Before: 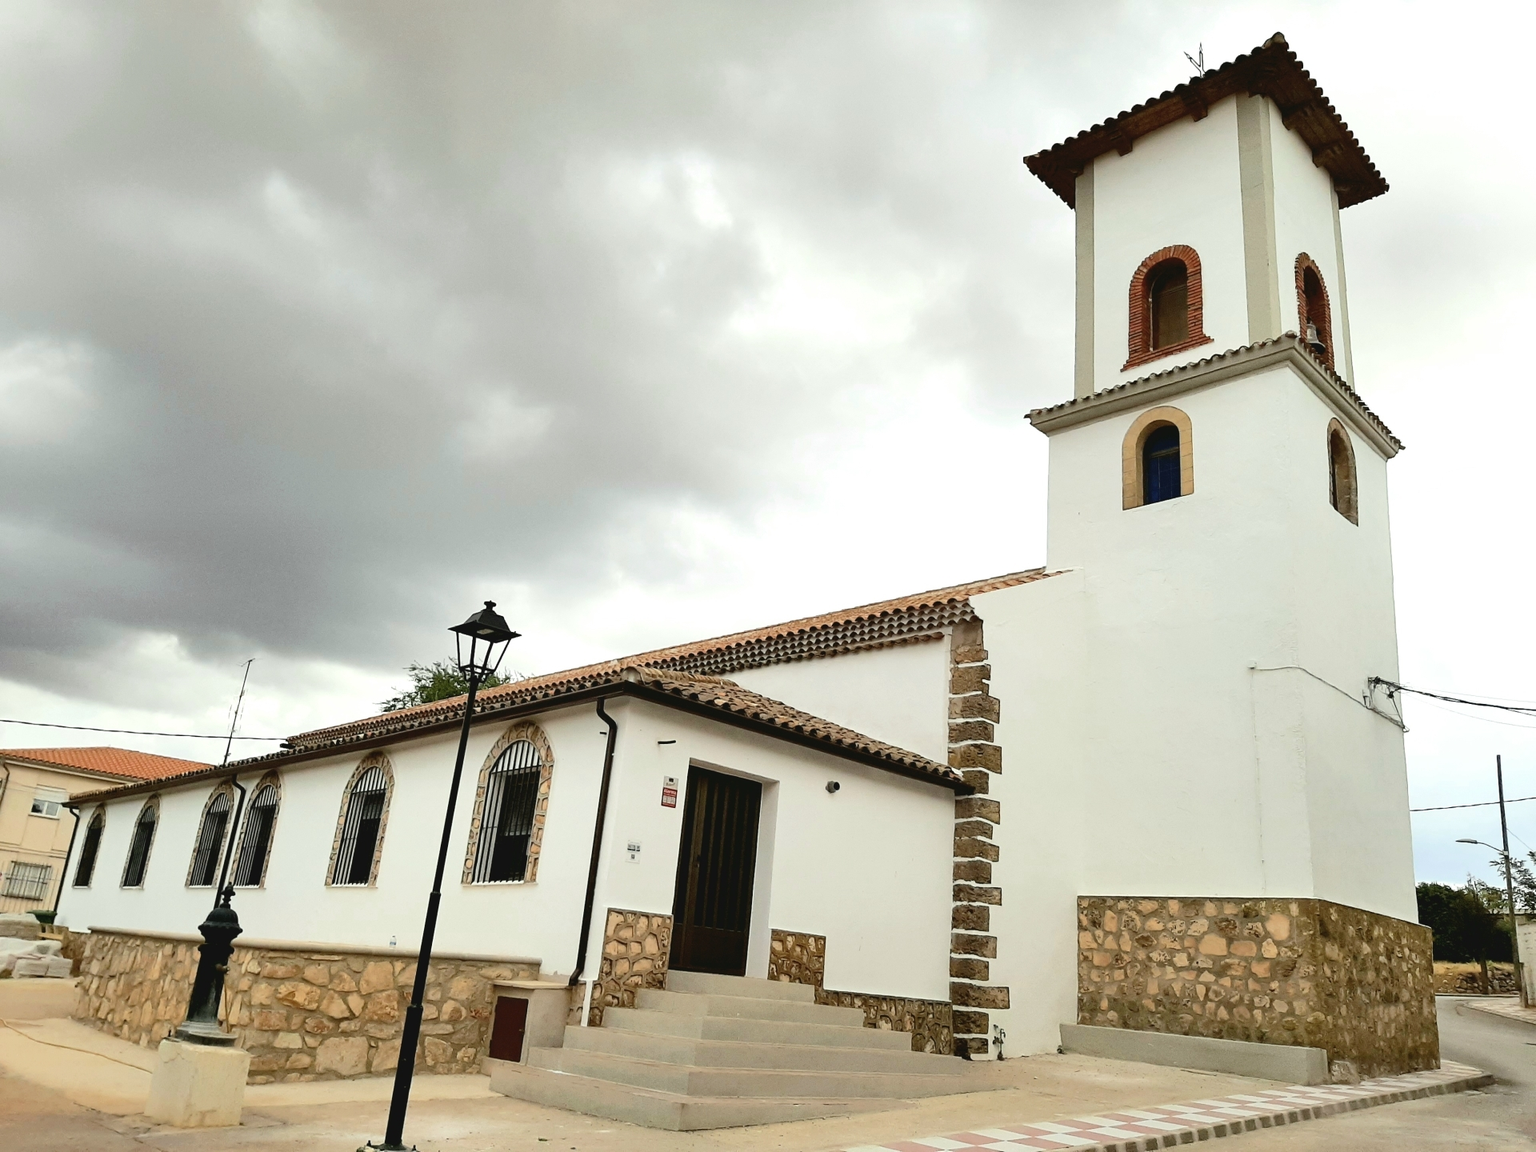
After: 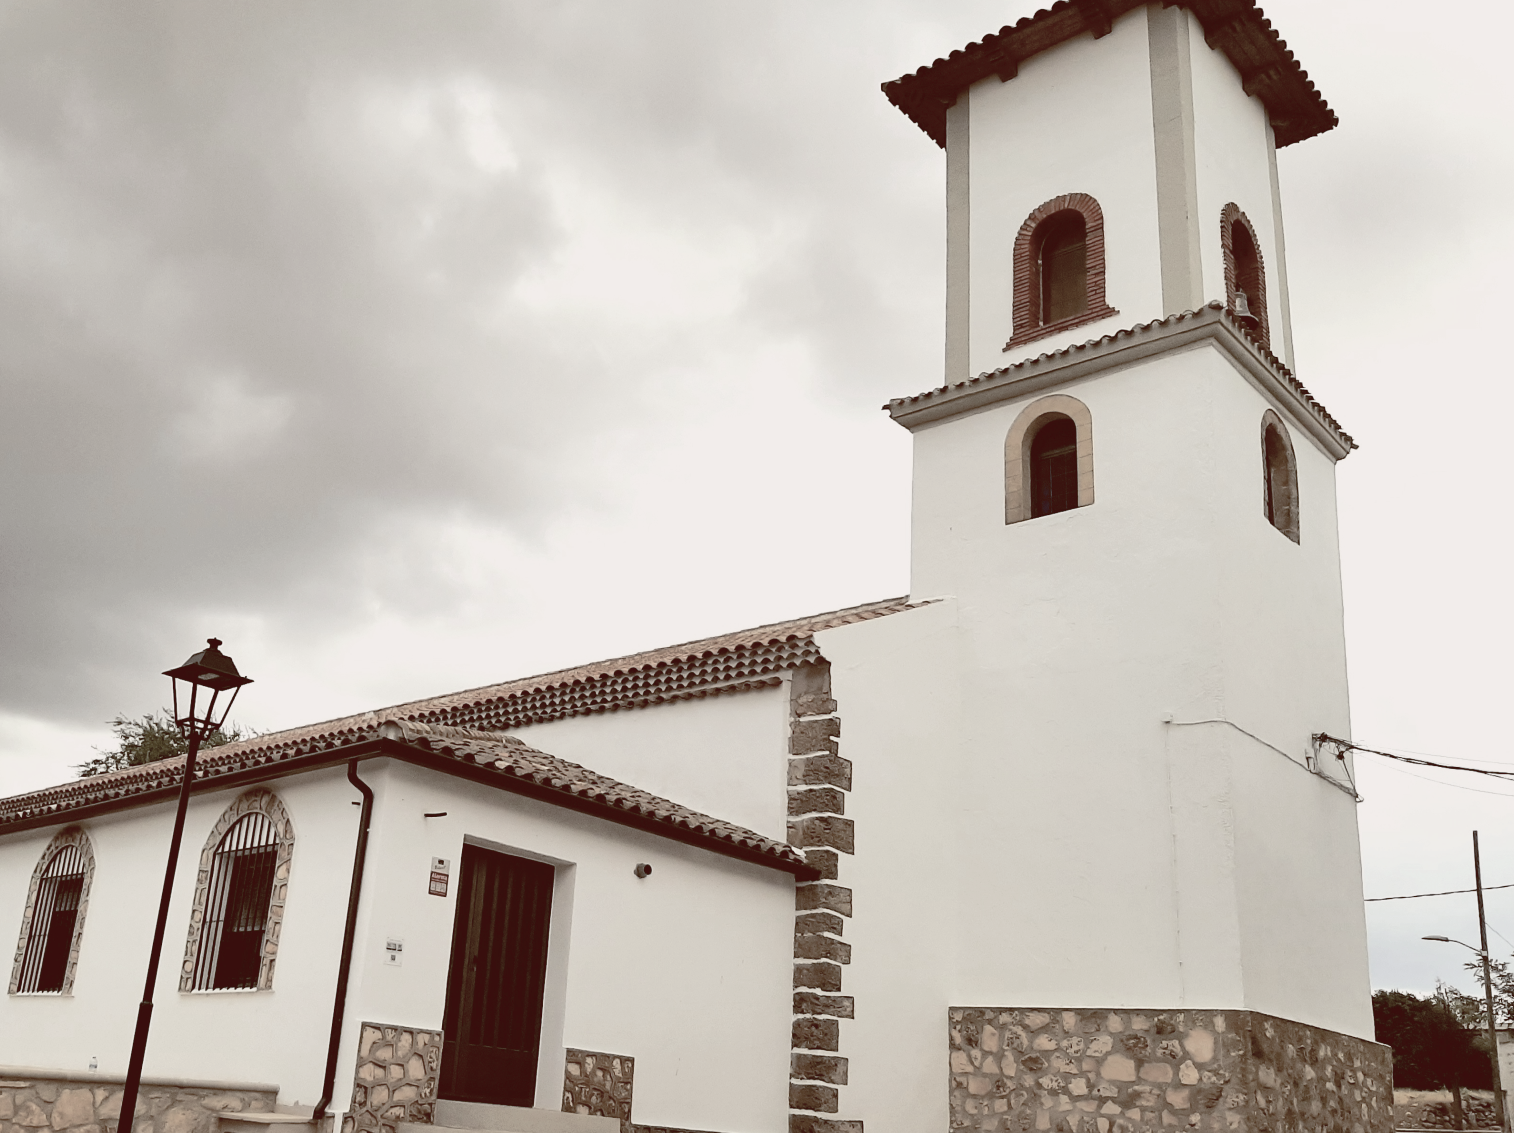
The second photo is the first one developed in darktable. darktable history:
color balance rgb: shadows lift › luminance 1%, shadows lift › chroma 0.2%, shadows lift › hue 20°, power › luminance 1%, power › chroma 0.4%, power › hue 34°, highlights gain › luminance 0.8%, highlights gain › chroma 0.4%, highlights gain › hue 44°, global offset › chroma 0.4%, global offset › hue 34°, white fulcrum 0.08 EV, linear chroma grading › shadows -7%, linear chroma grading › highlights -7%, linear chroma grading › global chroma -10%, linear chroma grading › mid-tones -8%, perceptual saturation grading › global saturation -28%, perceptual saturation grading › highlights -20%, perceptual saturation grading › mid-tones -24%, perceptual saturation grading › shadows -24%, perceptual brilliance grading › global brilliance -1%, perceptual brilliance grading › highlights -1%, perceptual brilliance grading › mid-tones -1%, perceptual brilliance grading › shadows -1%, global vibrance -17%, contrast -6%
crop and rotate: left 20.74%, top 7.912%, right 0.375%, bottom 13.378%
white balance: emerald 1
